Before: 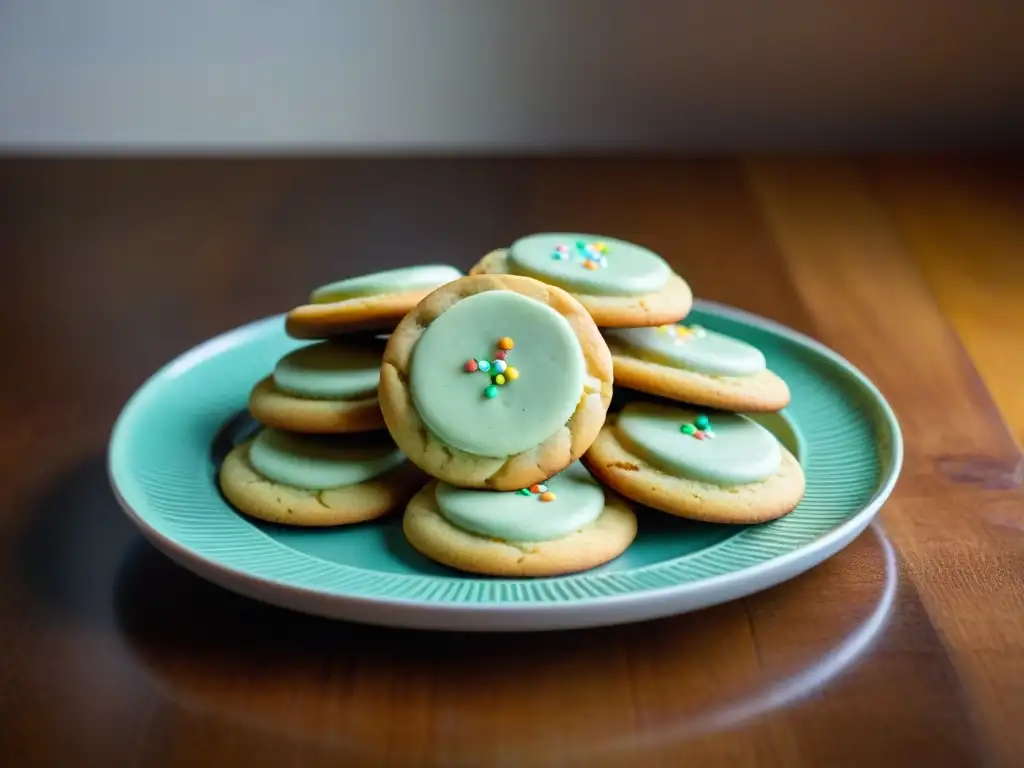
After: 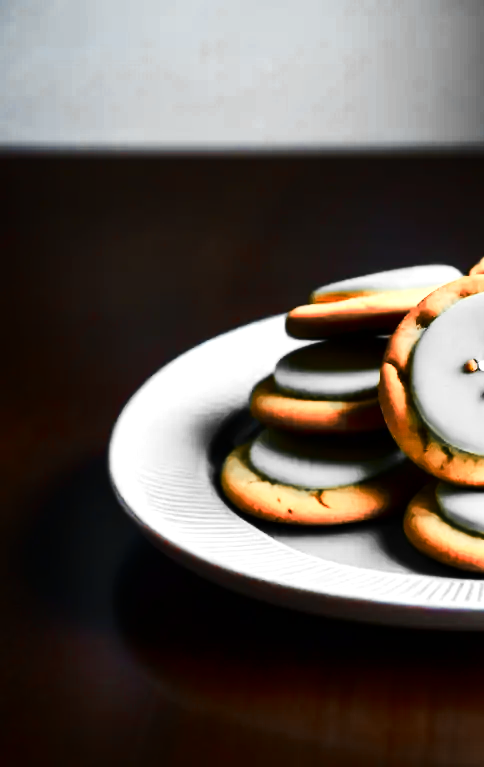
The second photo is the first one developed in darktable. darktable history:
contrast brightness saturation: contrast 0.294
crop and rotate: left 0.03%, top 0%, right 52.702%
tone curve: curves: ch0 [(0, 0) (0.126, 0.061) (0.338, 0.285) (0.494, 0.518) (0.703, 0.762) (1, 1)]; ch1 [(0, 0) (0.389, 0.313) (0.457, 0.442) (0.5, 0.501) (0.55, 0.578) (1, 1)]; ch2 [(0, 0) (0.44, 0.424) (0.501, 0.499) (0.557, 0.564) (0.613, 0.67) (0.707, 0.746) (1, 1)], preserve colors none
color zones: curves: ch0 [(0.009, 0.528) (0.136, 0.6) (0.255, 0.586) (0.39, 0.528) (0.522, 0.584) (0.686, 0.736) (0.849, 0.561)]; ch1 [(0.045, 0.781) (0.14, 0.416) (0.257, 0.695) (0.442, 0.032) (0.738, 0.338) (0.818, 0.632) (0.891, 0.741) (1, 0.704)]; ch2 [(0, 0.667) (0.141, 0.52) (0.26, 0.37) (0.474, 0.432) (0.743, 0.286)], mix 29.68%
